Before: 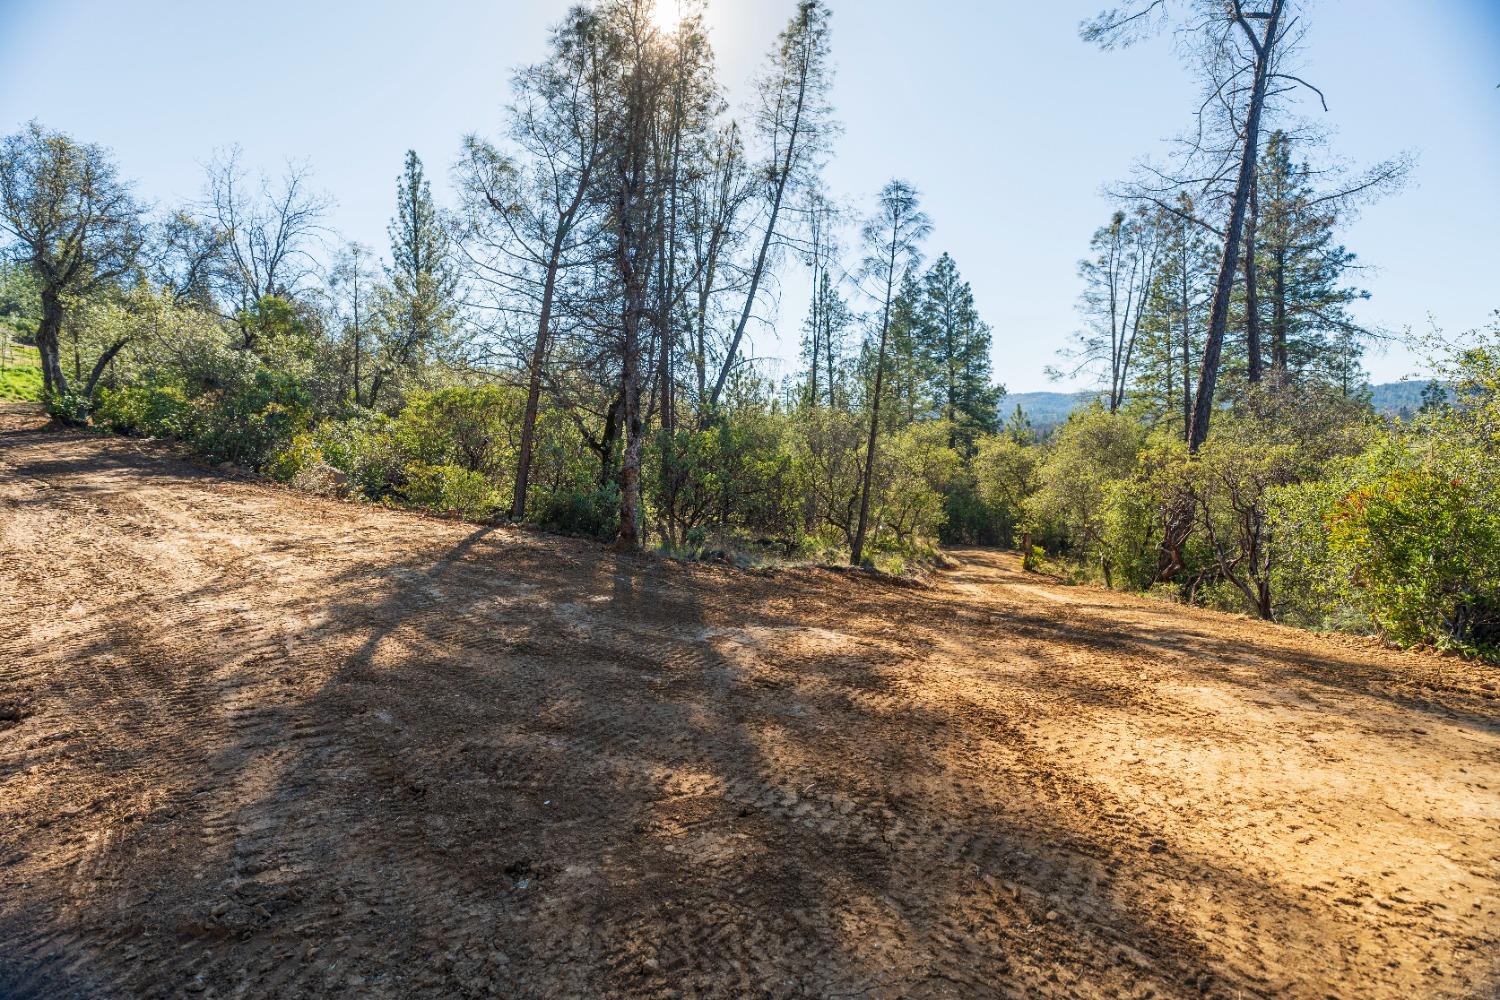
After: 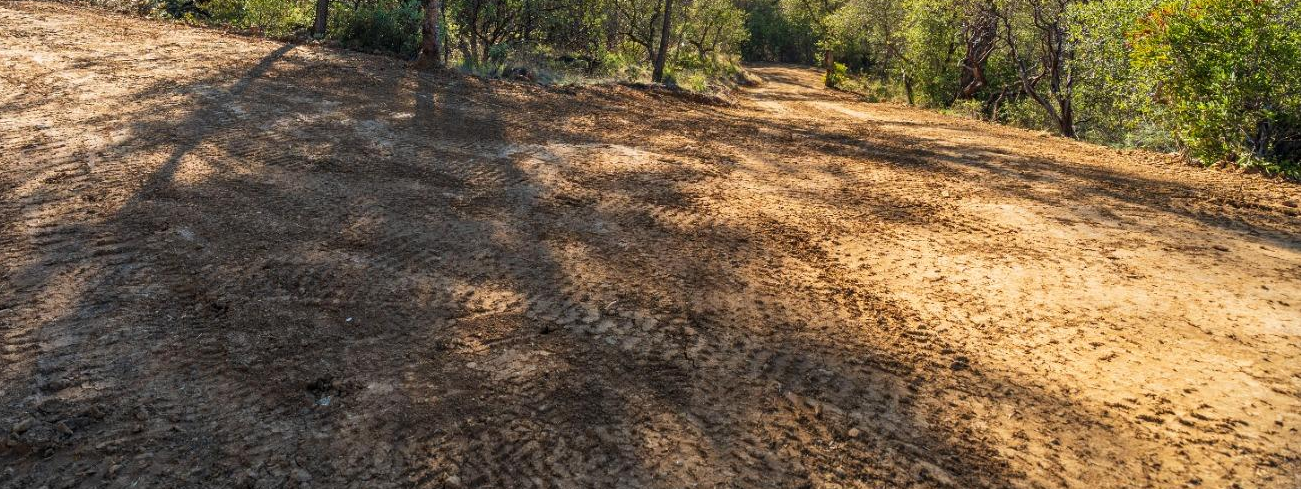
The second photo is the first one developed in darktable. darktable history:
crop and rotate: left 13.255%, top 48.306%, bottom 2.74%
